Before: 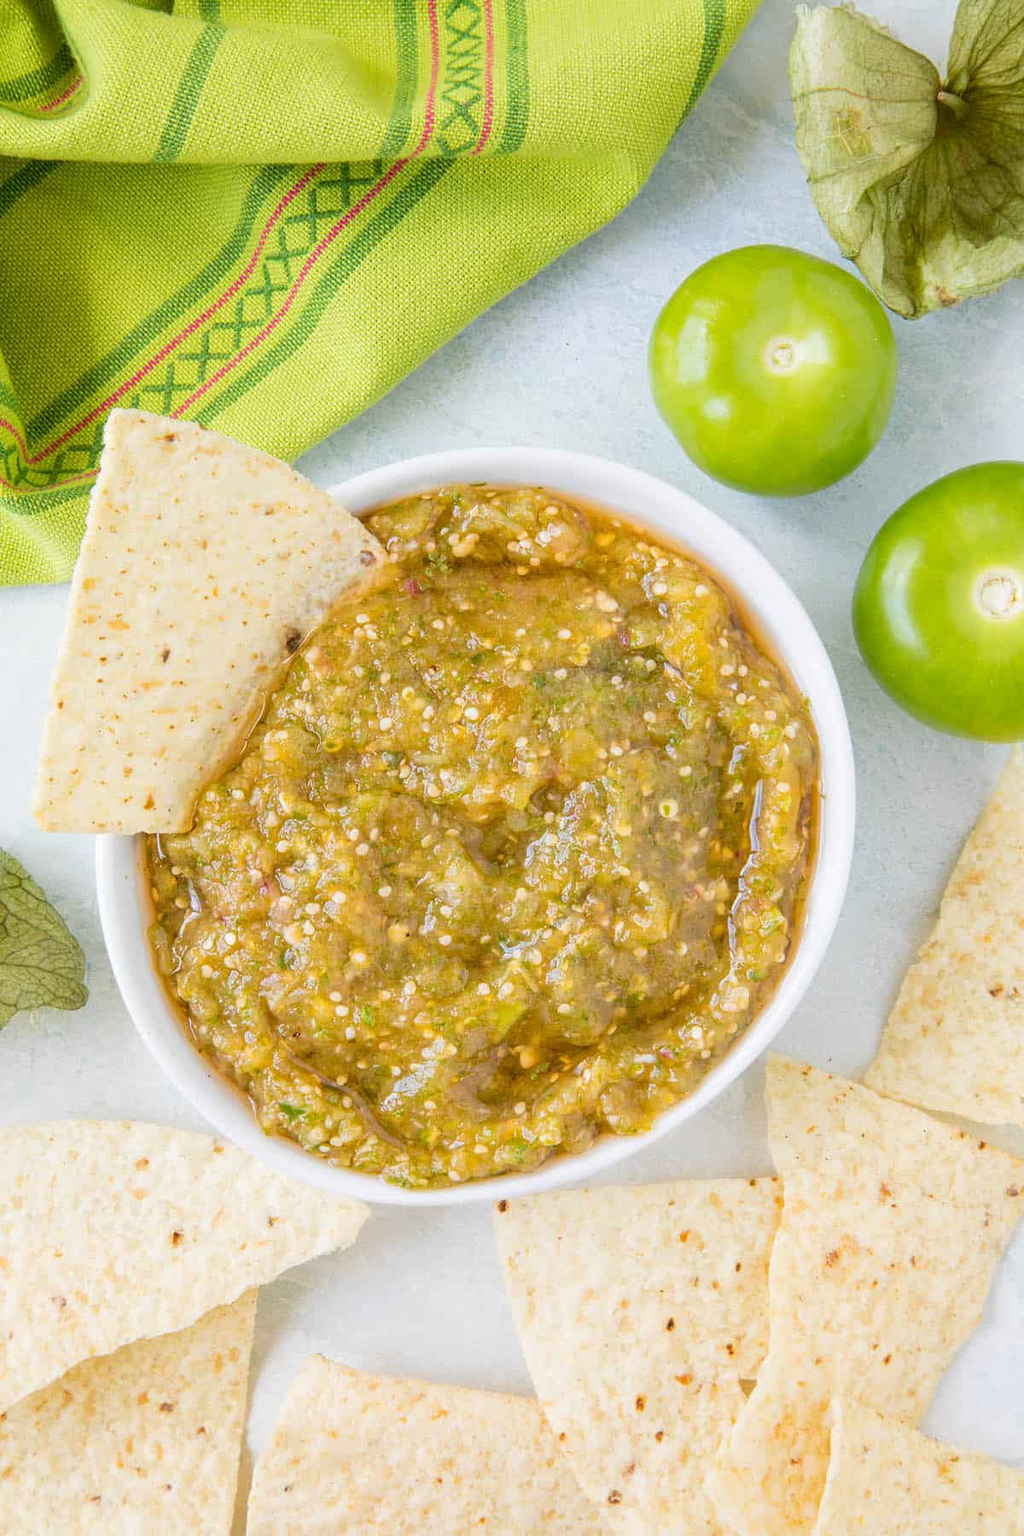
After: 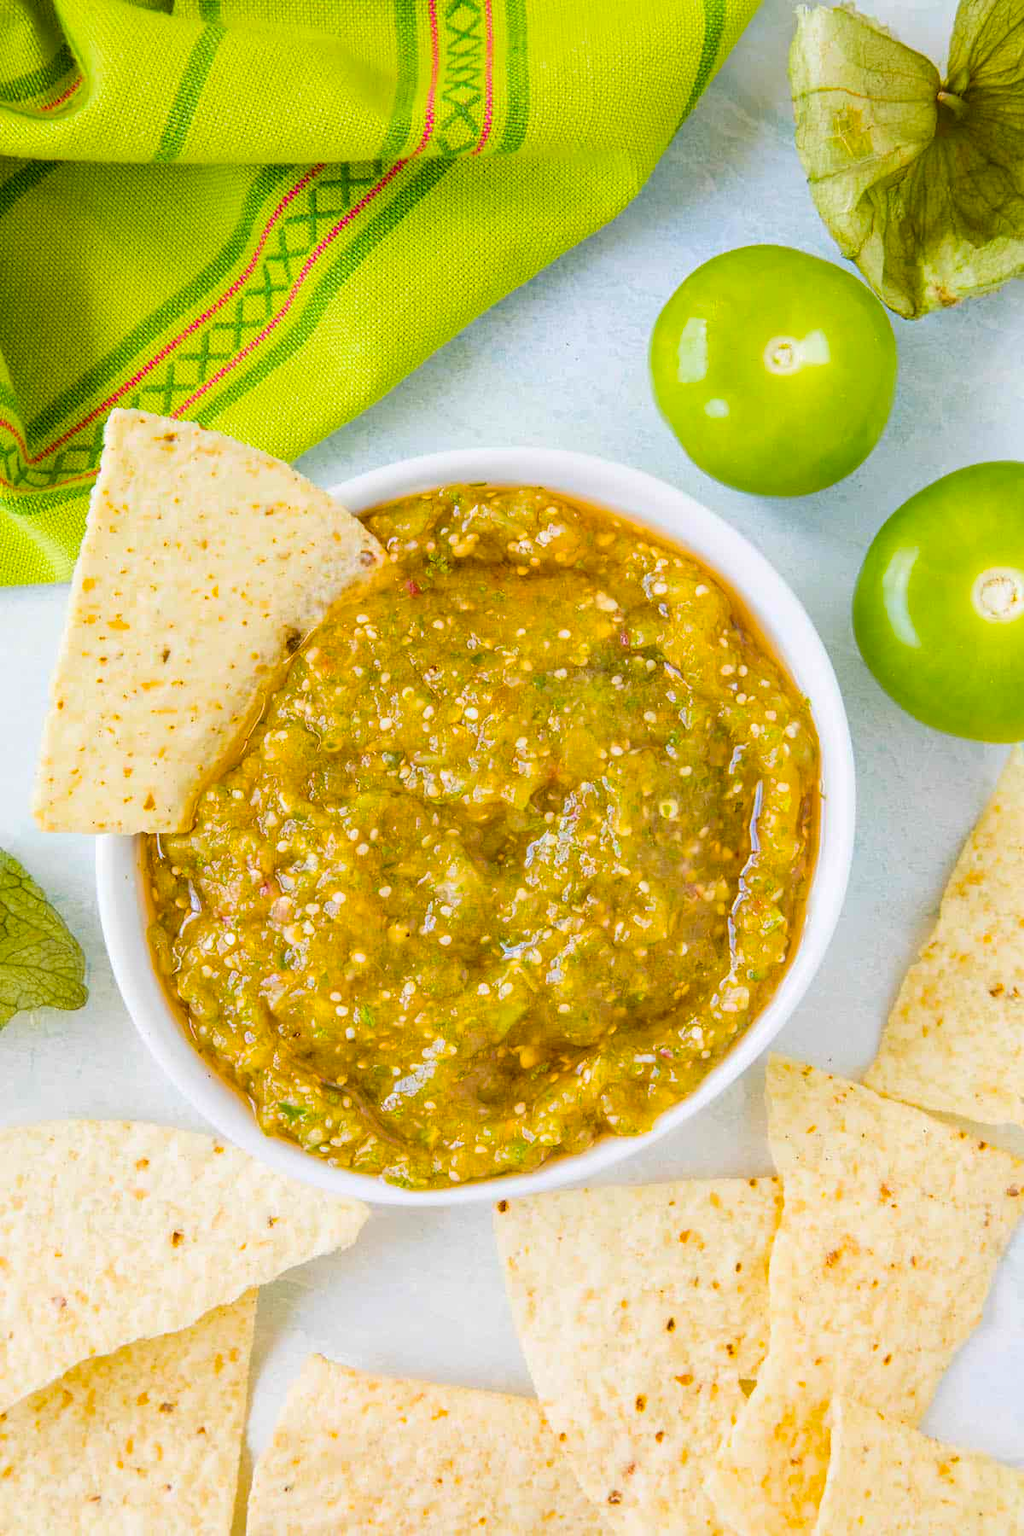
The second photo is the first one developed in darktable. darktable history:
color balance rgb: perceptual saturation grading › global saturation 25.868%, global vibrance 32.527%
